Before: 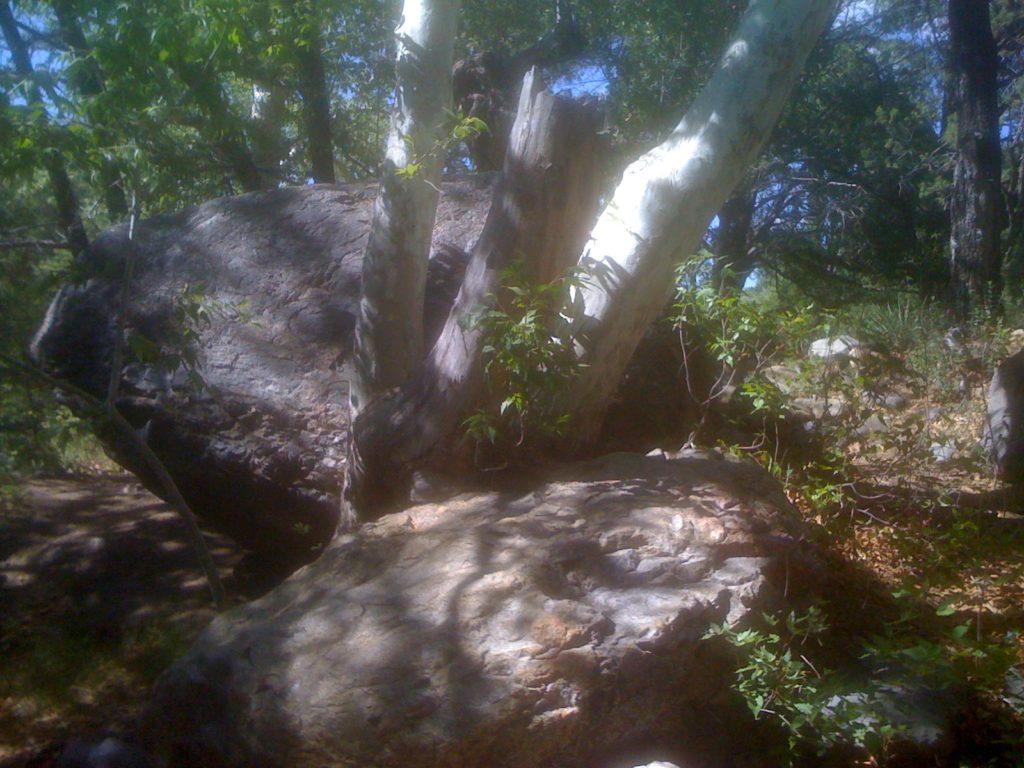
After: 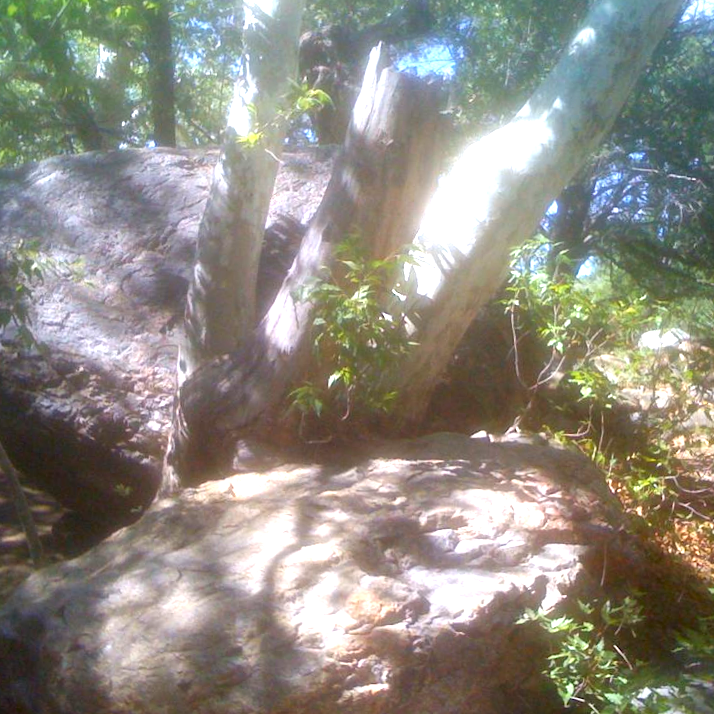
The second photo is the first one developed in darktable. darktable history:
crop and rotate: angle -3.27°, left 14.277%, top 0.028%, right 10.766%, bottom 0.028%
exposure: black level correction 0, exposure 1.45 EV, compensate exposure bias true, compensate highlight preservation false
tone equalizer: on, module defaults
